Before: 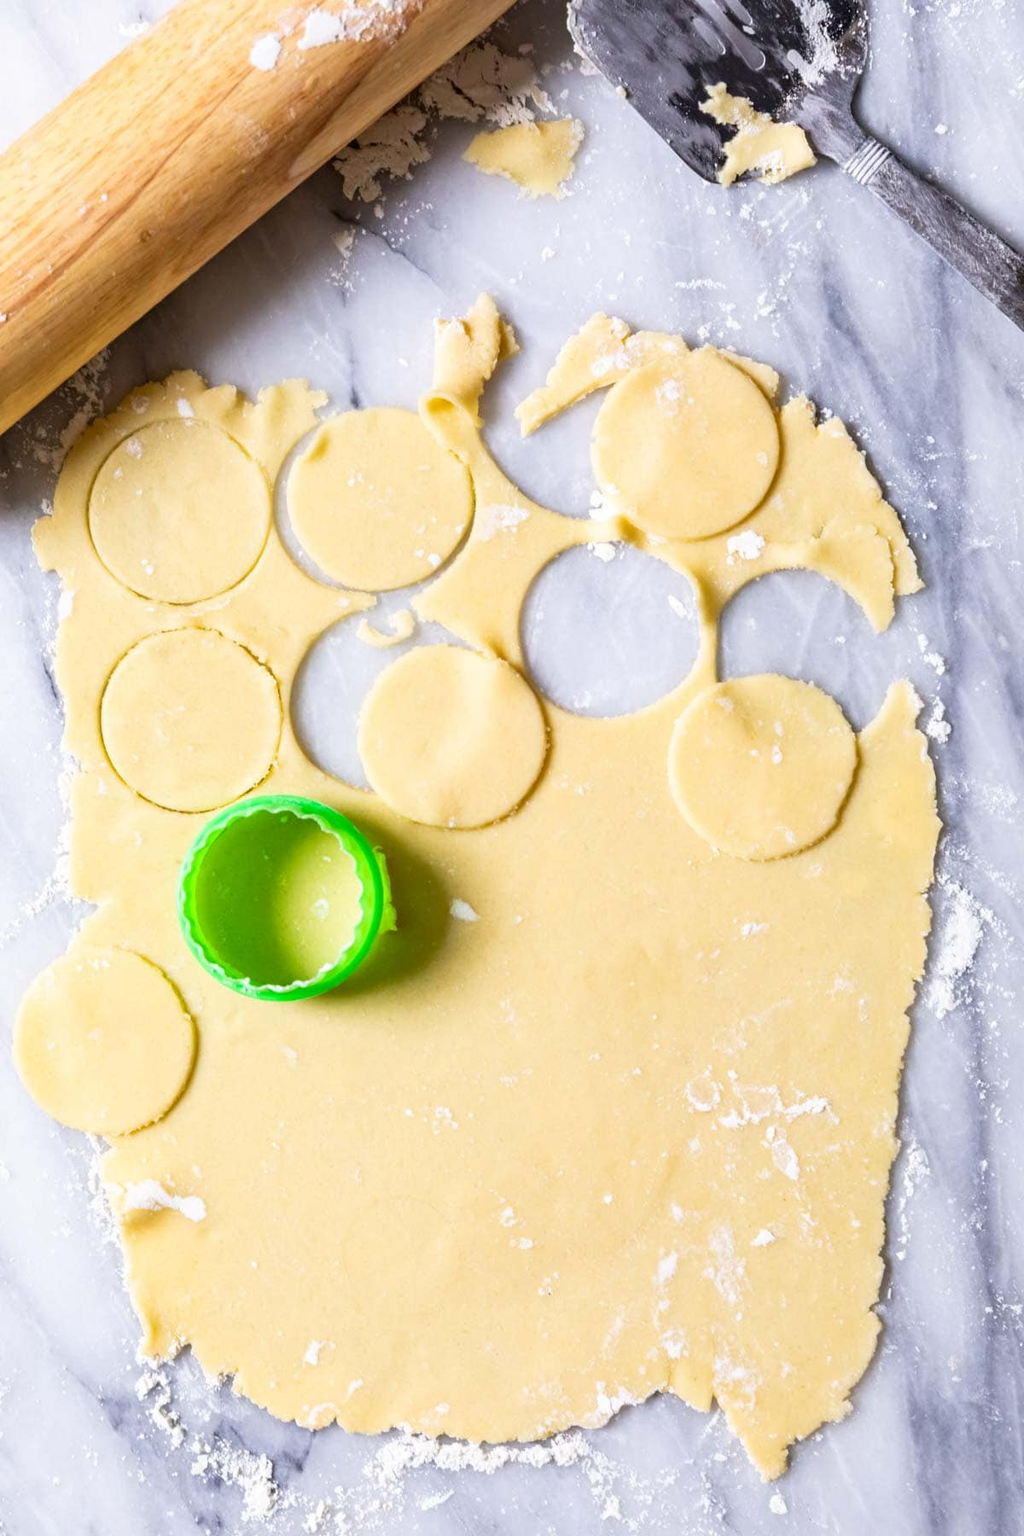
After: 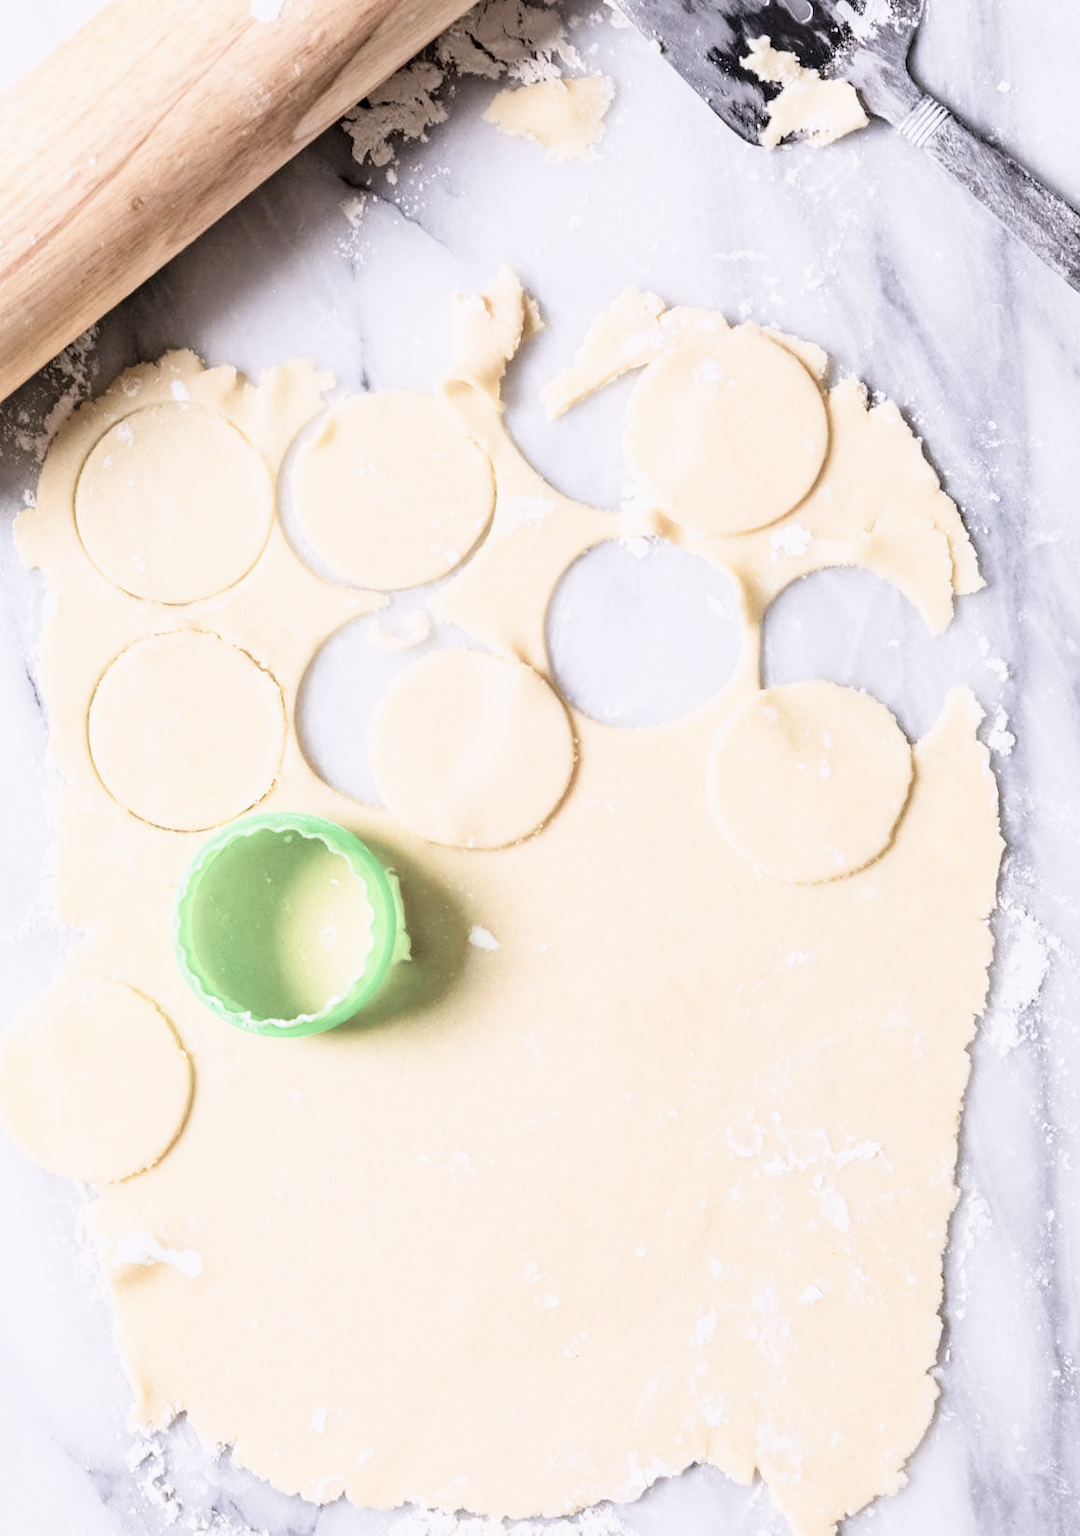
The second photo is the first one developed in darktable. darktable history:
exposure: exposure 0.95 EV, compensate highlight preservation false
color balance: input saturation 80.07%
crop: left 1.964%, top 3.251%, right 1.122%, bottom 4.933%
filmic rgb: black relative exposure -7.65 EV, hardness 4.02, contrast 1.1, highlights saturation mix -30%
tone equalizer: on, module defaults
contrast brightness saturation: contrast 0.1, saturation -0.36
white balance: red 1.05, blue 1.072
